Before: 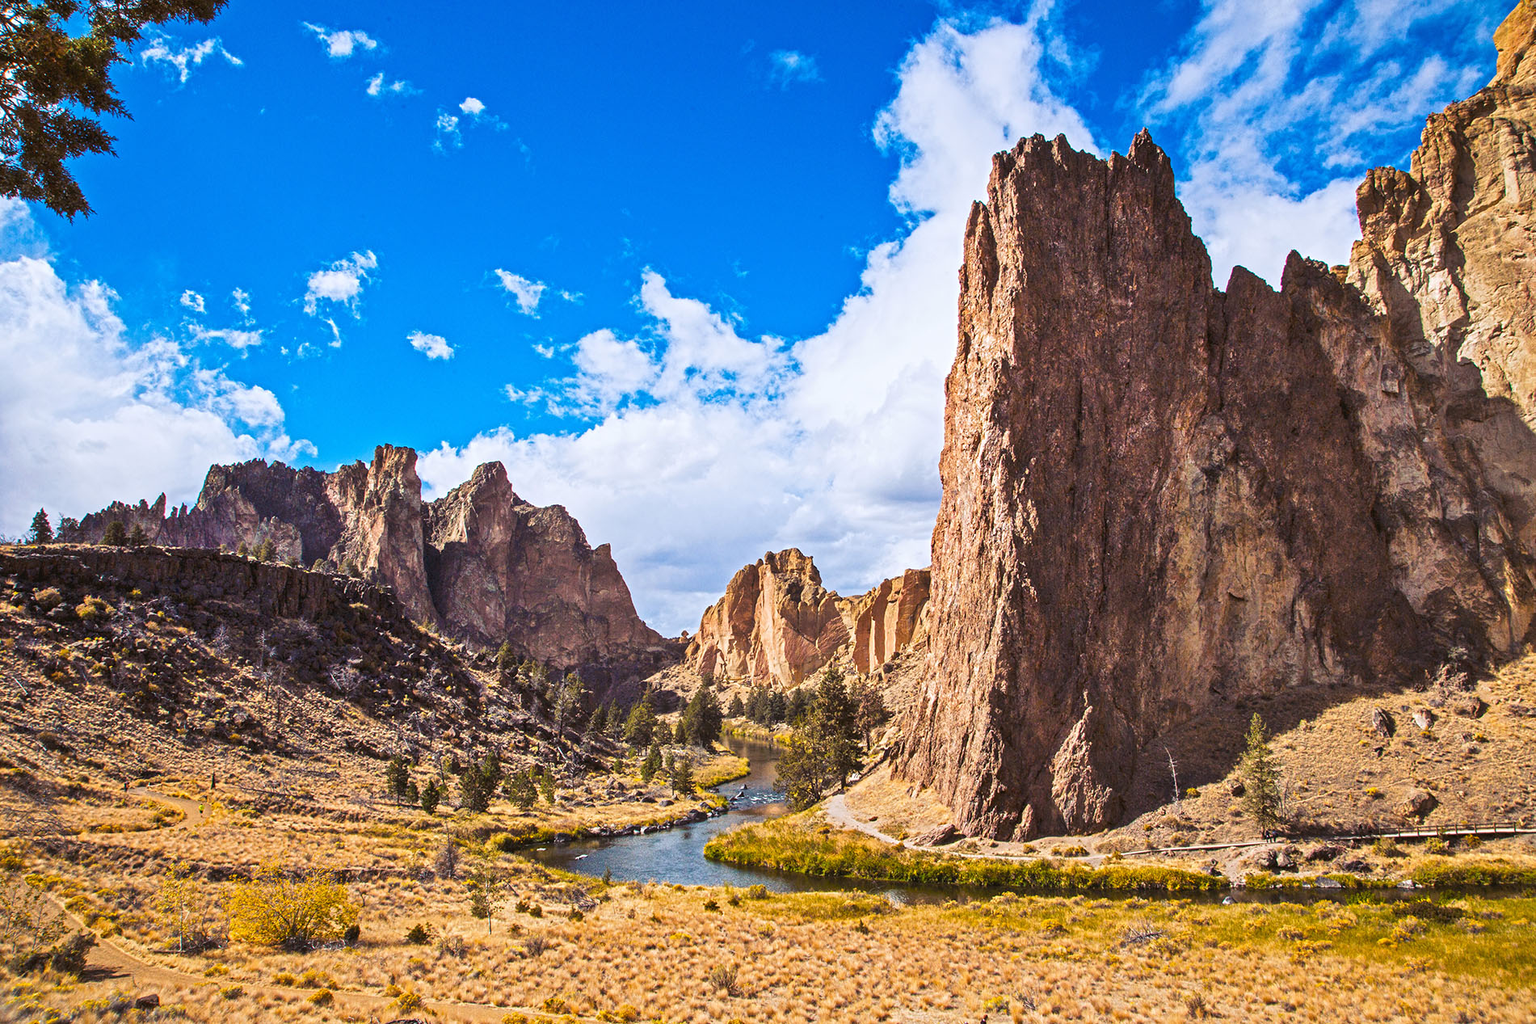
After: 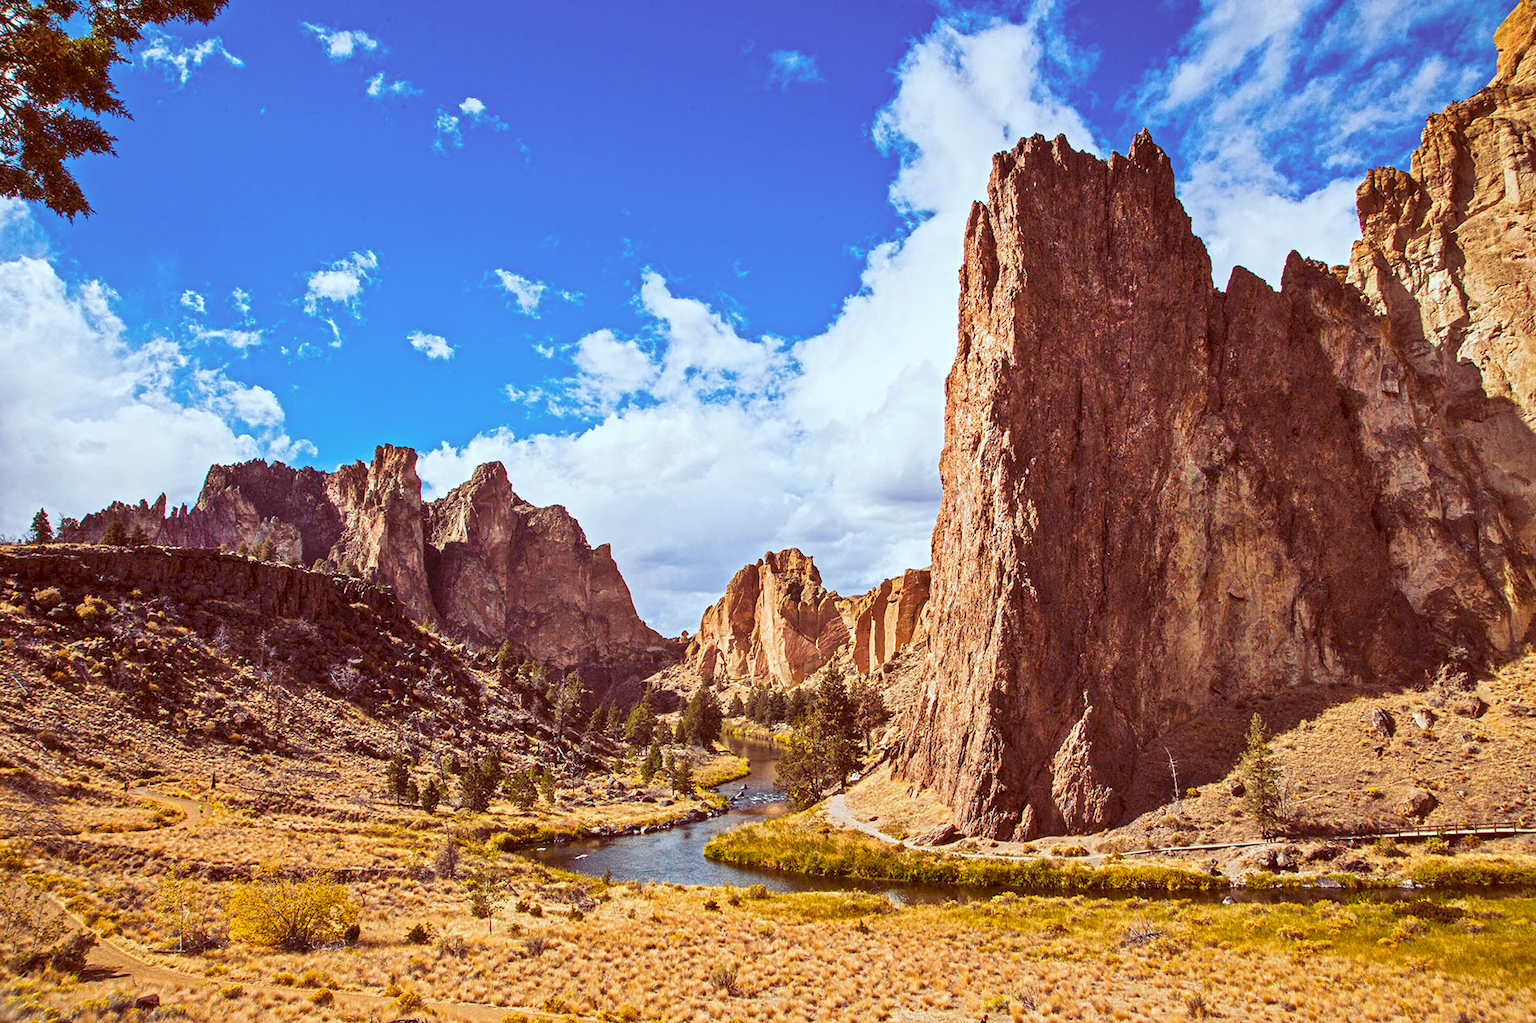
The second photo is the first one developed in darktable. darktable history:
color correction: highlights a* -7.25, highlights b* -0.187, shadows a* 20.11, shadows b* 12.1
